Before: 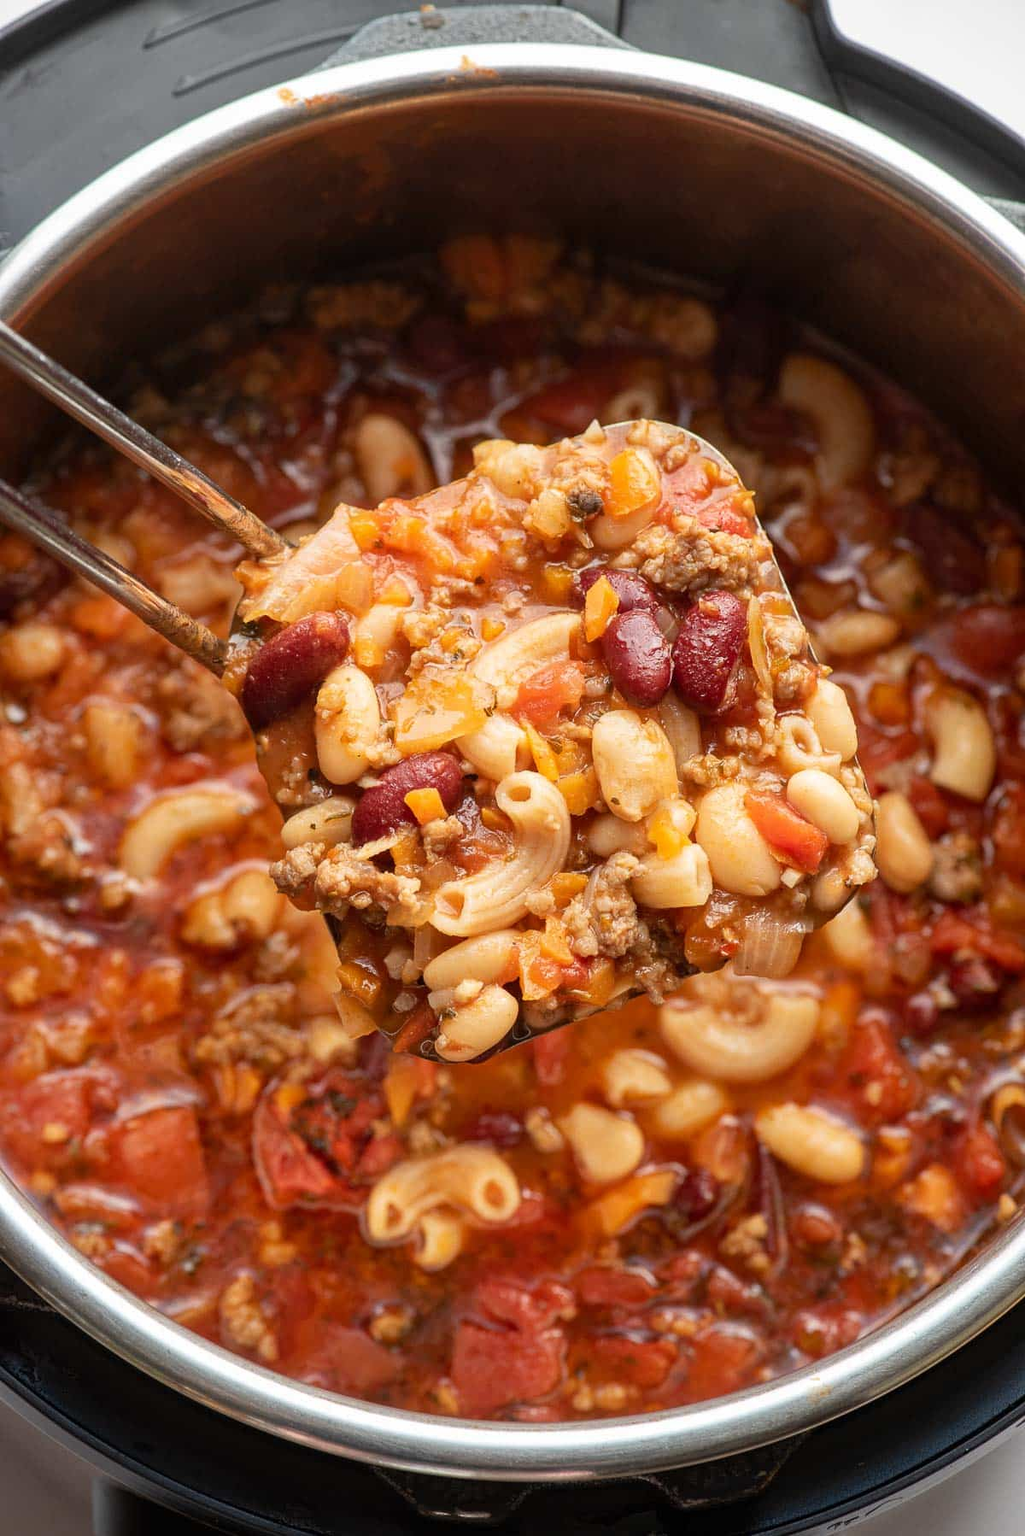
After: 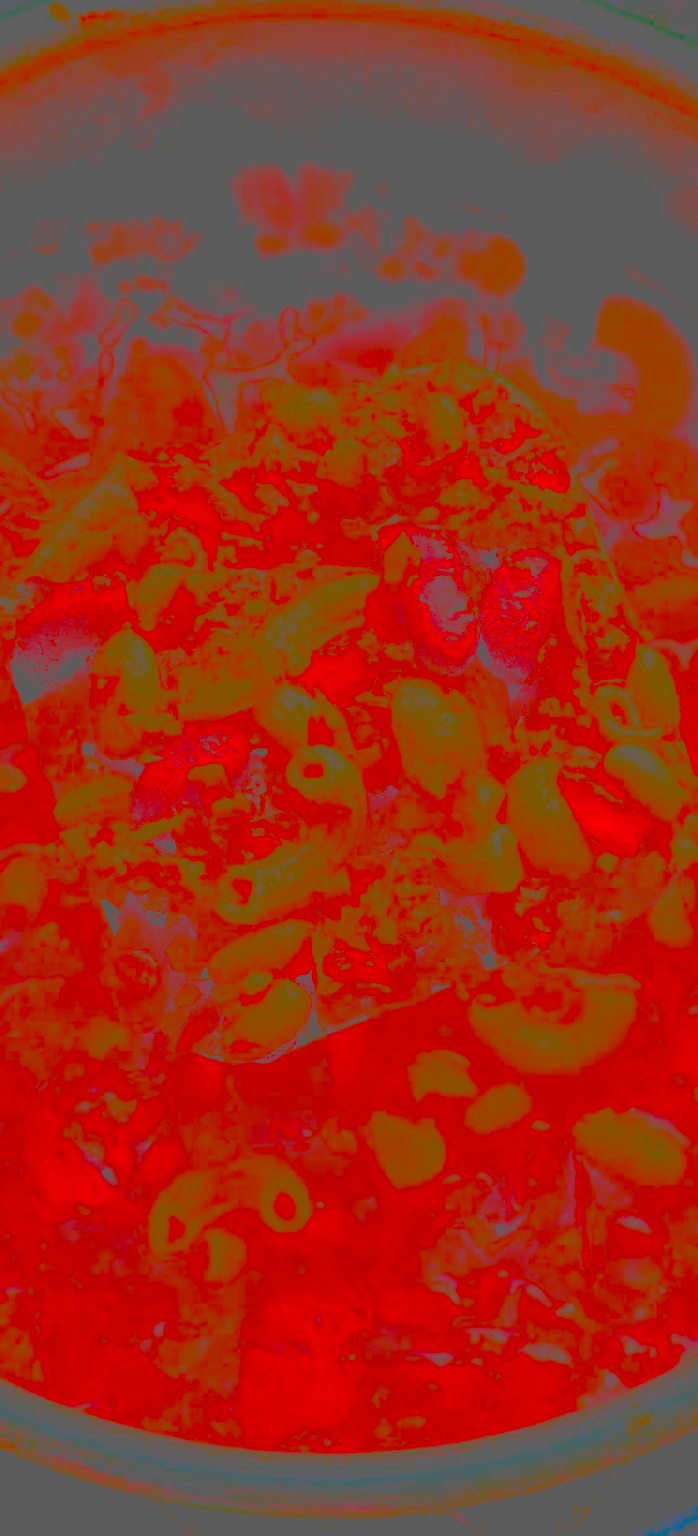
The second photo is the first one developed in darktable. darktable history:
color balance rgb: global offset › luminance -0.864%, linear chroma grading › shadows -7.505%, linear chroma grading › global chroma 9.823%, perceptual saturation grading › global saturation 20%, perceptual saturation grading › highlights -25.033%, perceptual saturation grading › shadows 49.949%, contrast 5.632%
crop and rotate: left 22.719%, top 5.648%, right 14.547%, bottom 2.348%
contrast brightness saturation: contrast -0.987, brightness -0.17, saturation 0.744
